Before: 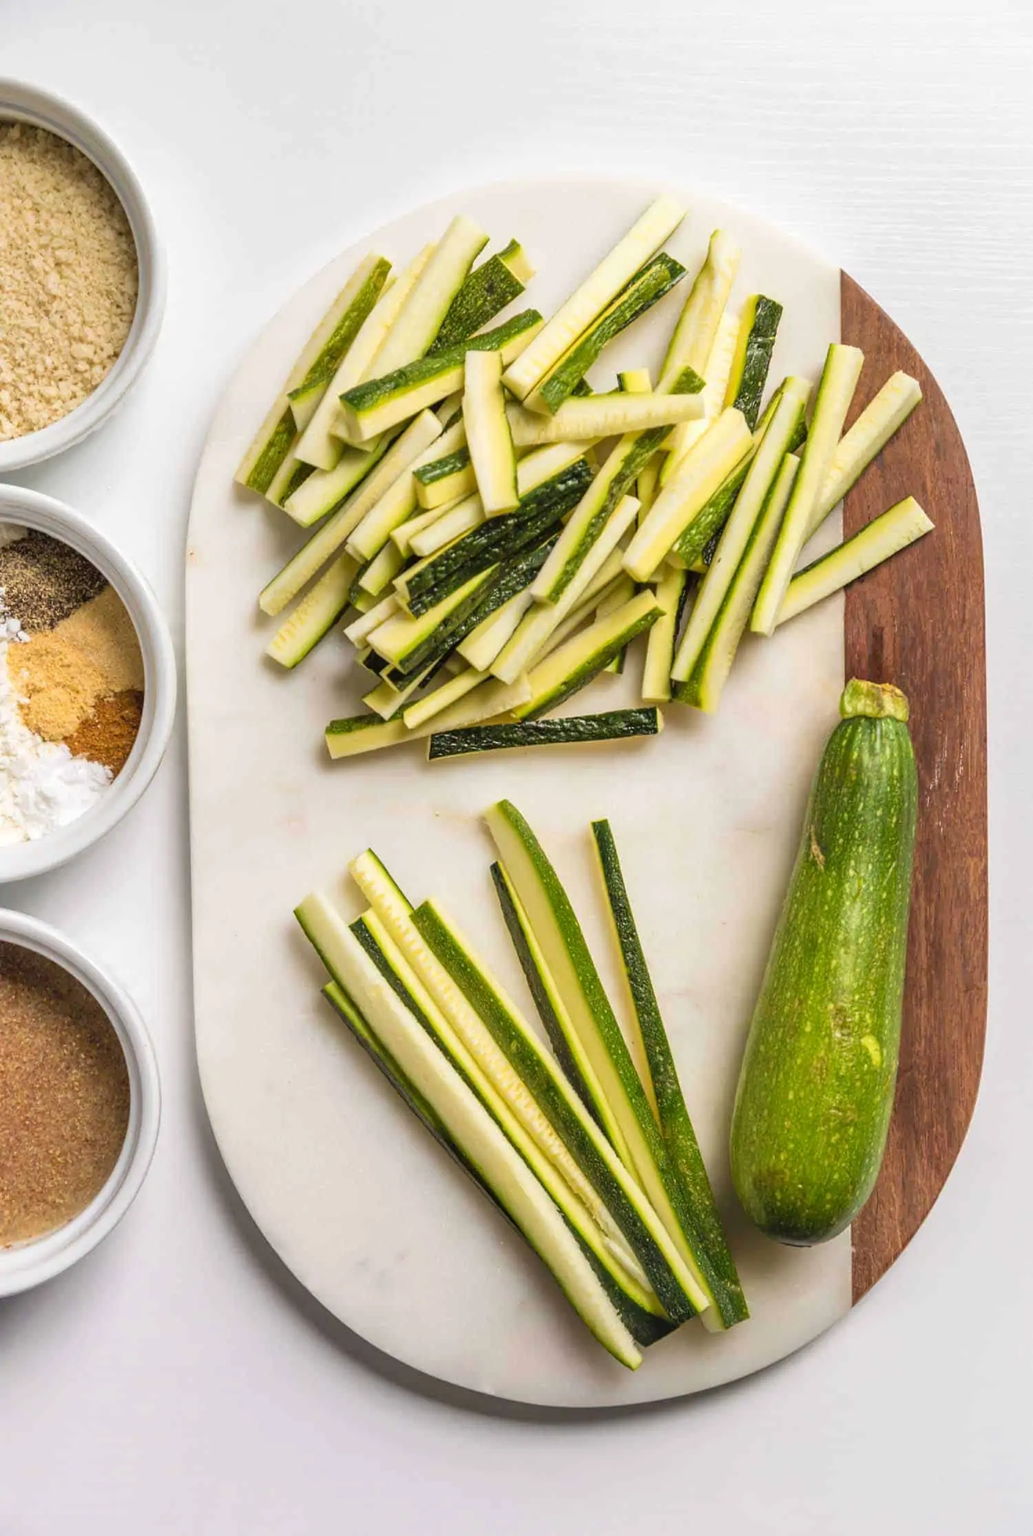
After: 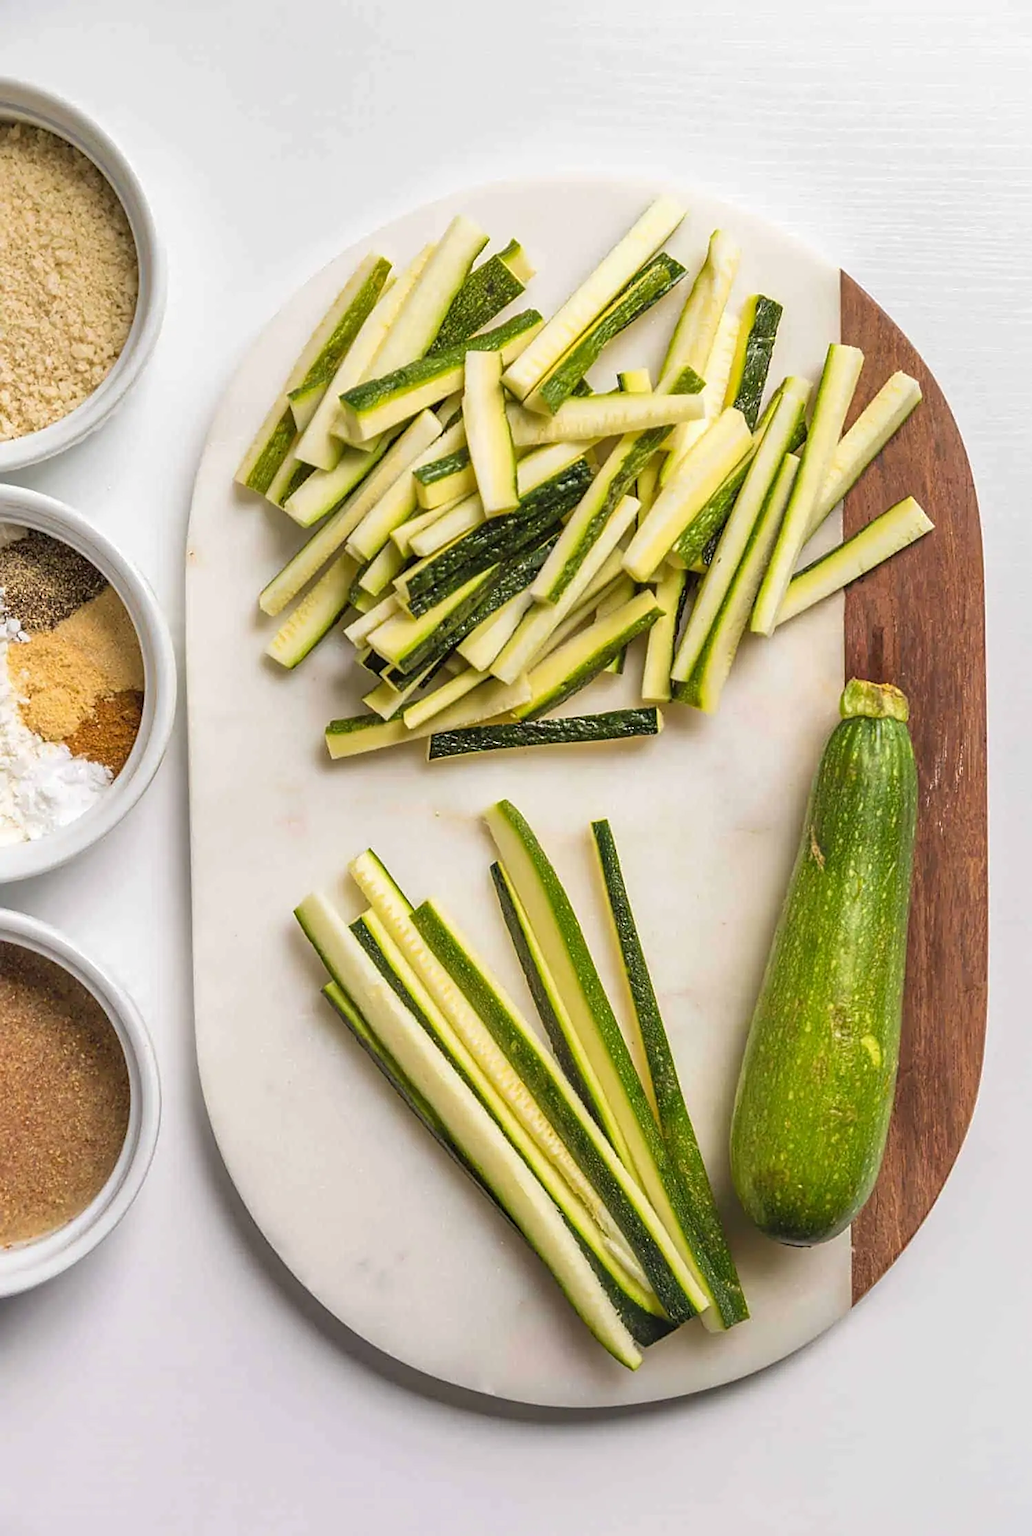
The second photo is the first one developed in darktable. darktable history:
shadows and highlights: radius 127.08, shadows 21.21, highlights -22.1, low approximation 0.01
sharpen: on, module defaults
